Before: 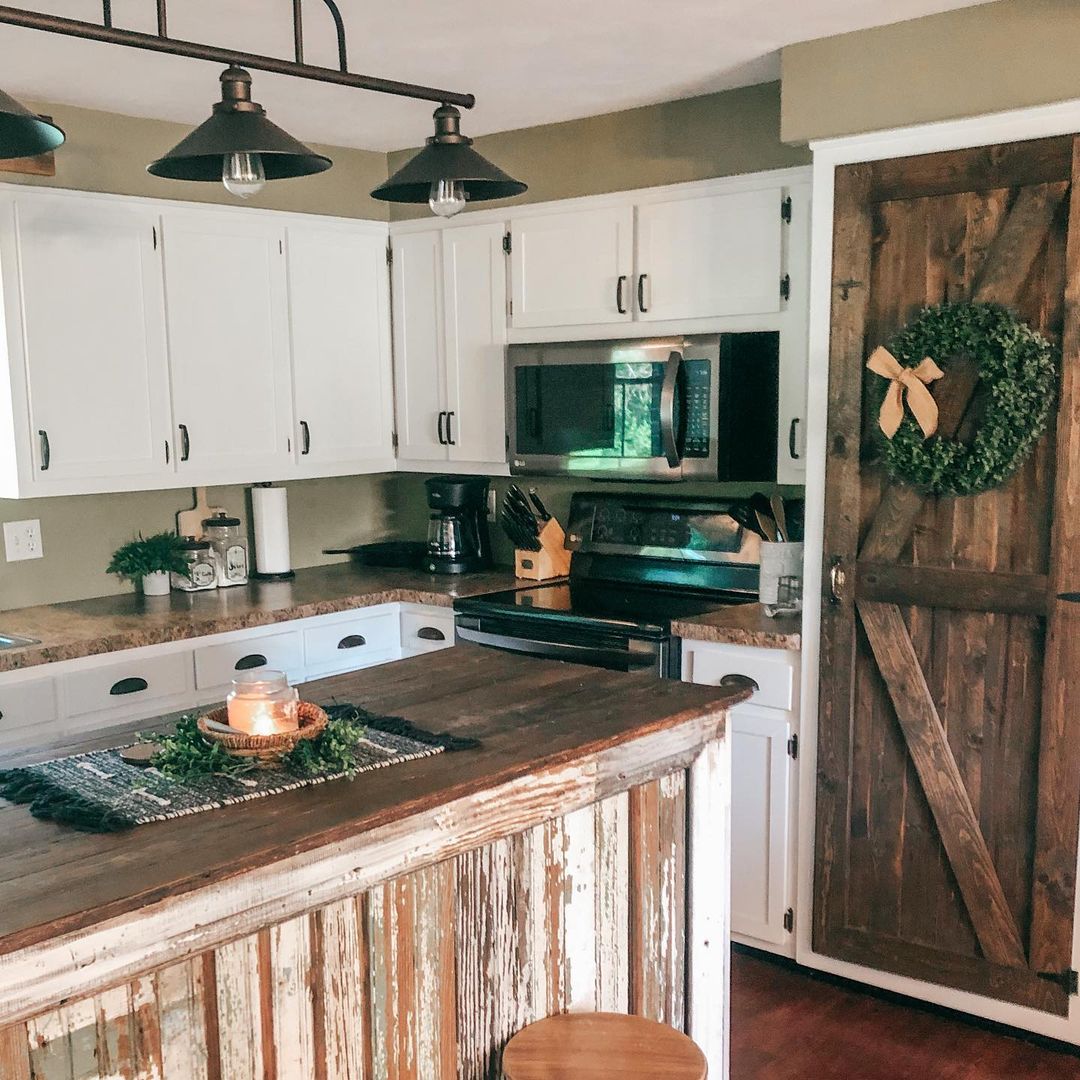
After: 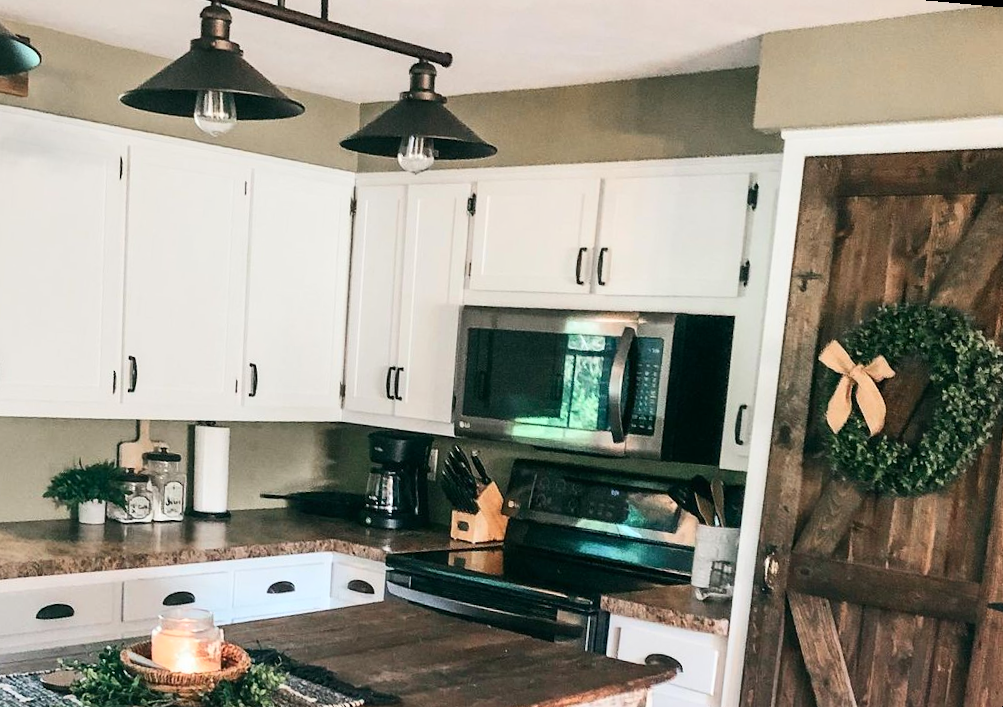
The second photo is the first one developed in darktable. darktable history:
contrast brightness saturation: contrast 0.24, brightness 0.09
rotate and perspective: rotation 5.12°, automatic cropping off
crop and rotate: left 9.345%, top 7.22%, right 4.982%, bottom 32.331%
